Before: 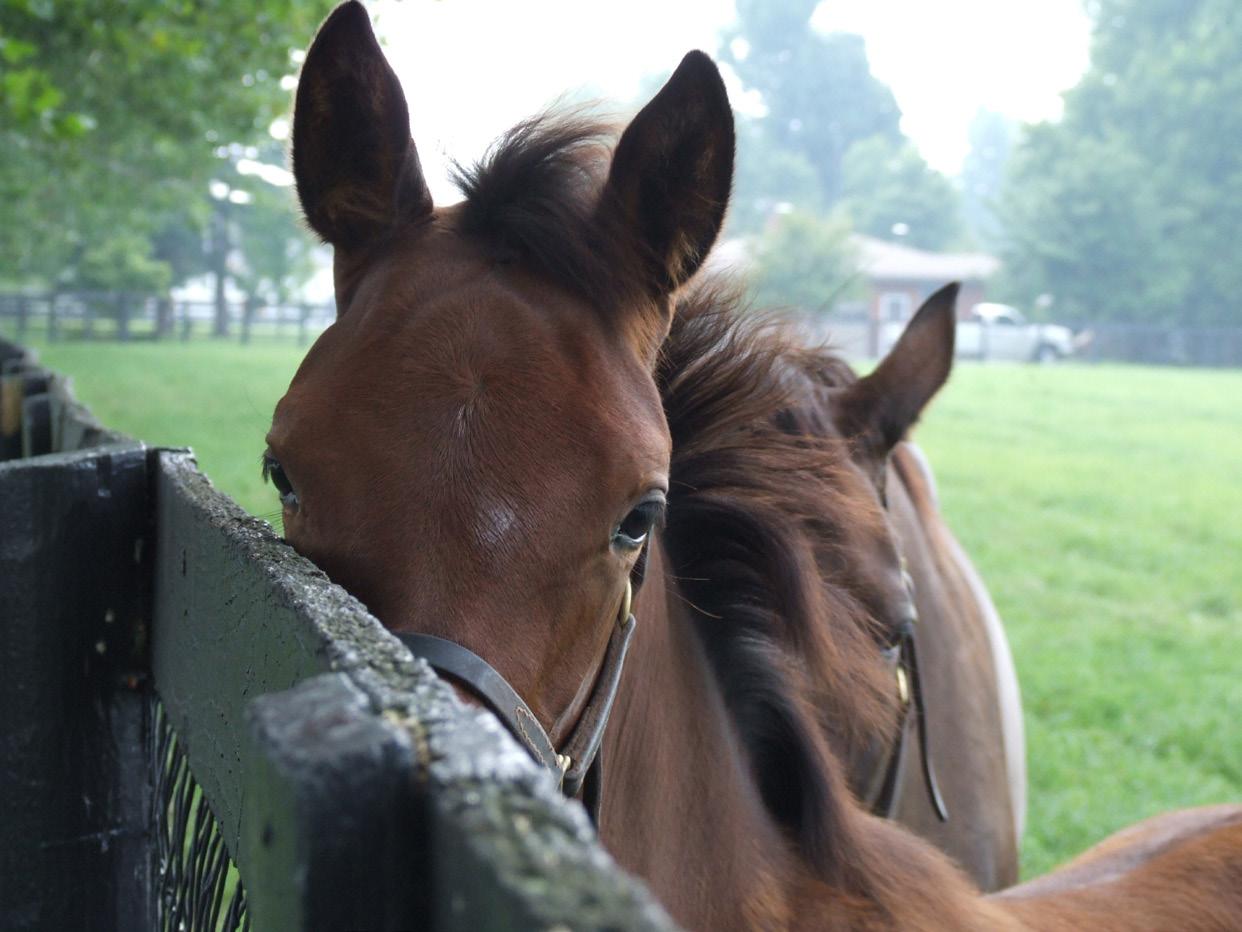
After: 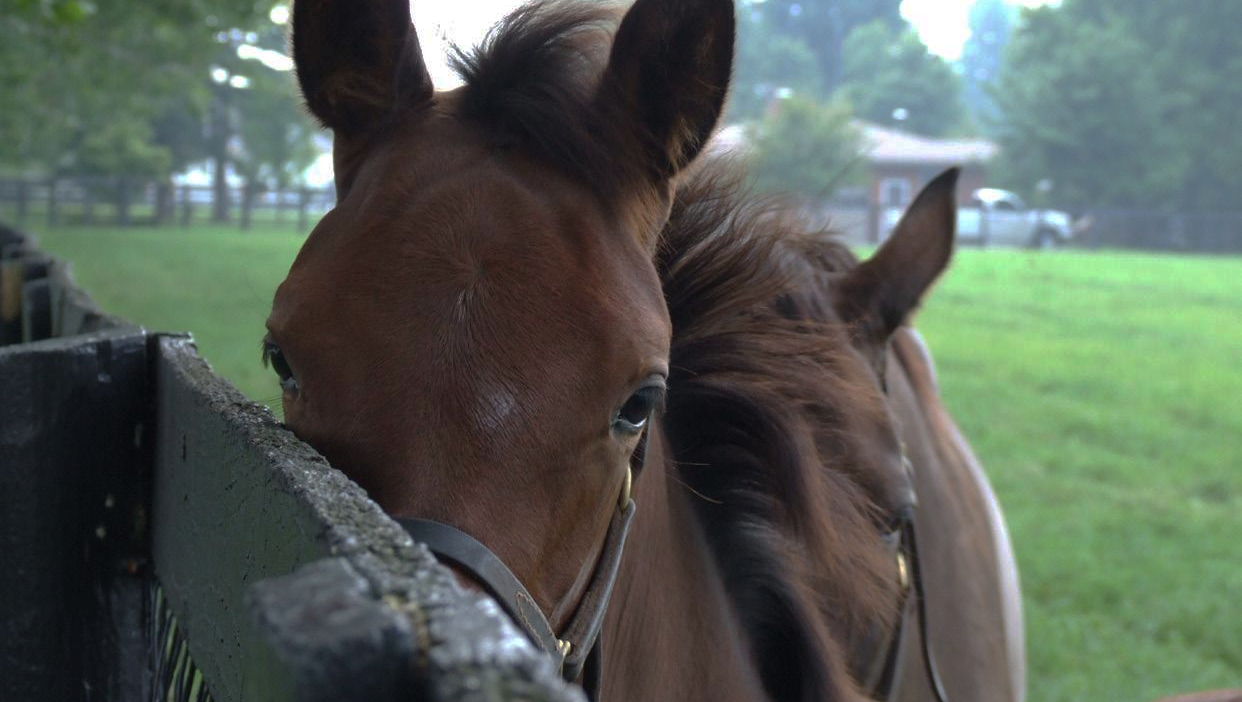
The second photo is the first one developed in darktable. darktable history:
crop and rotate: top 12.418%, bottom 12.189%
base curve: curves: ch0 [(0, 0) (0.841, 0.609) (1, 1)], preserve colors none
